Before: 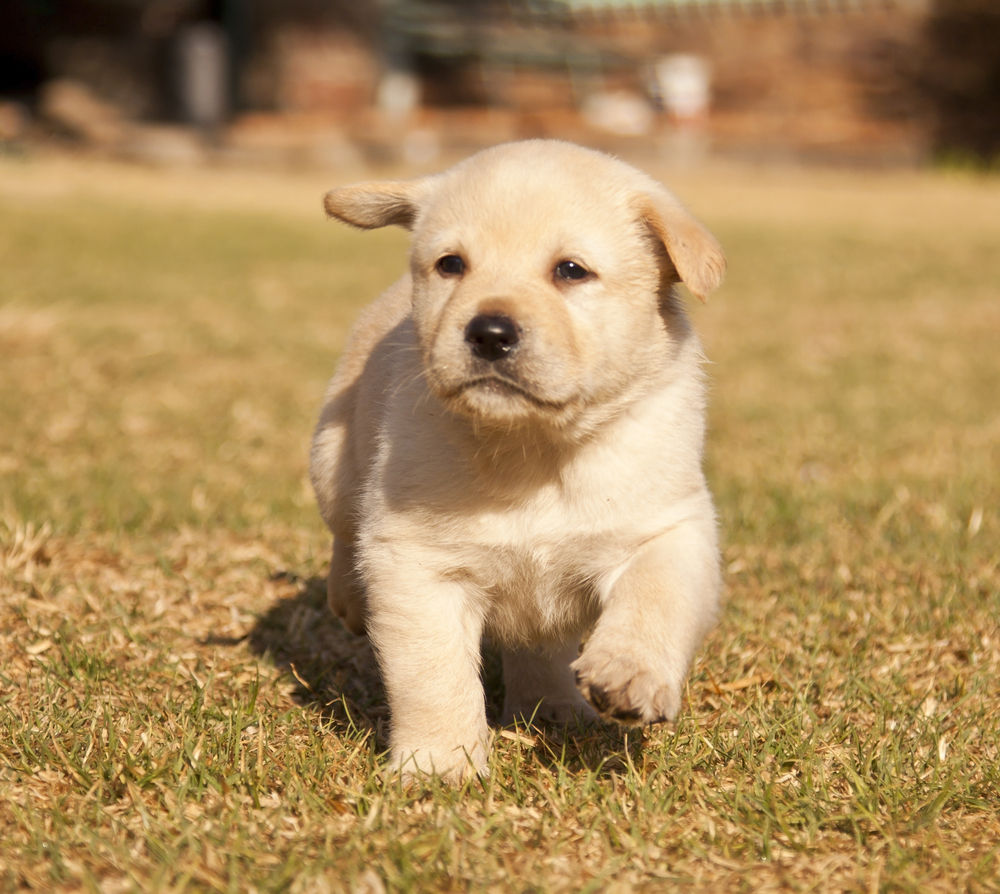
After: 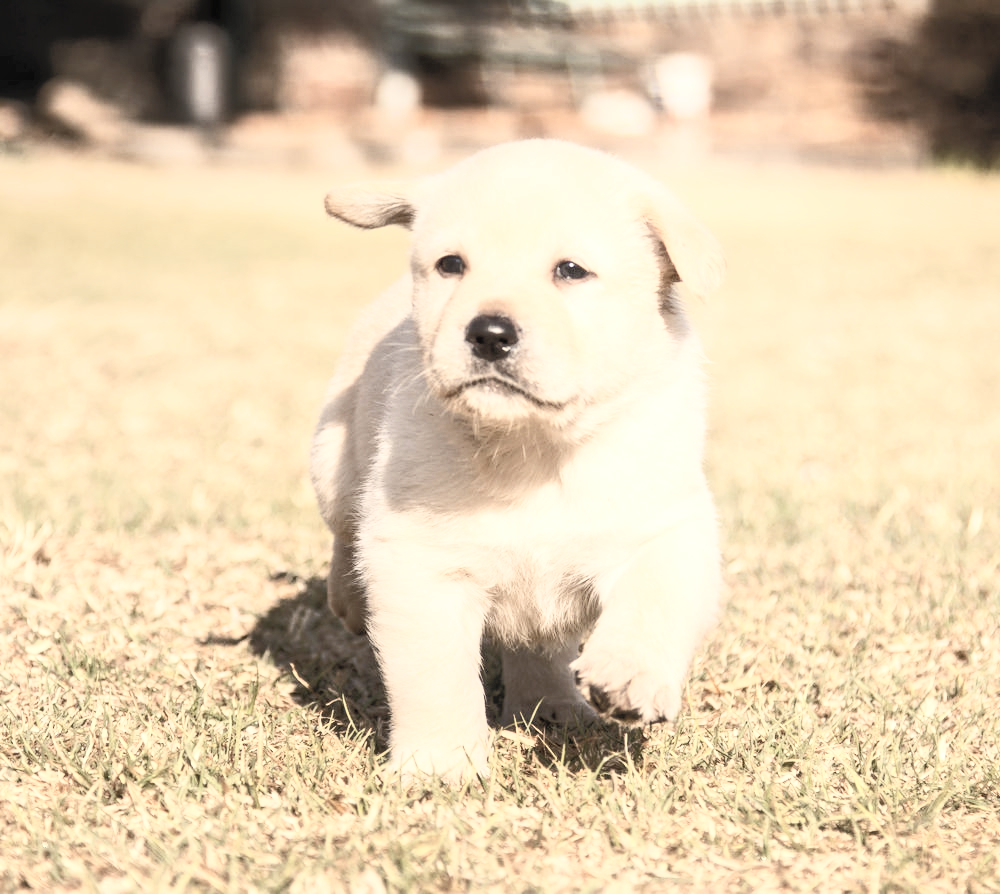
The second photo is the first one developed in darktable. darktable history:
contrast brightness saturation: contrast 0.567, brightness 0.567, saturation -0.35
local contrast: on, module defaults
tone equalizer: -8 EV -1.85 EV, -7 EV -1.2 EV, -6 EV -1.59 EV
shadows and highlights: shadows -22.51, highlights 44.59, soften with gaussian
